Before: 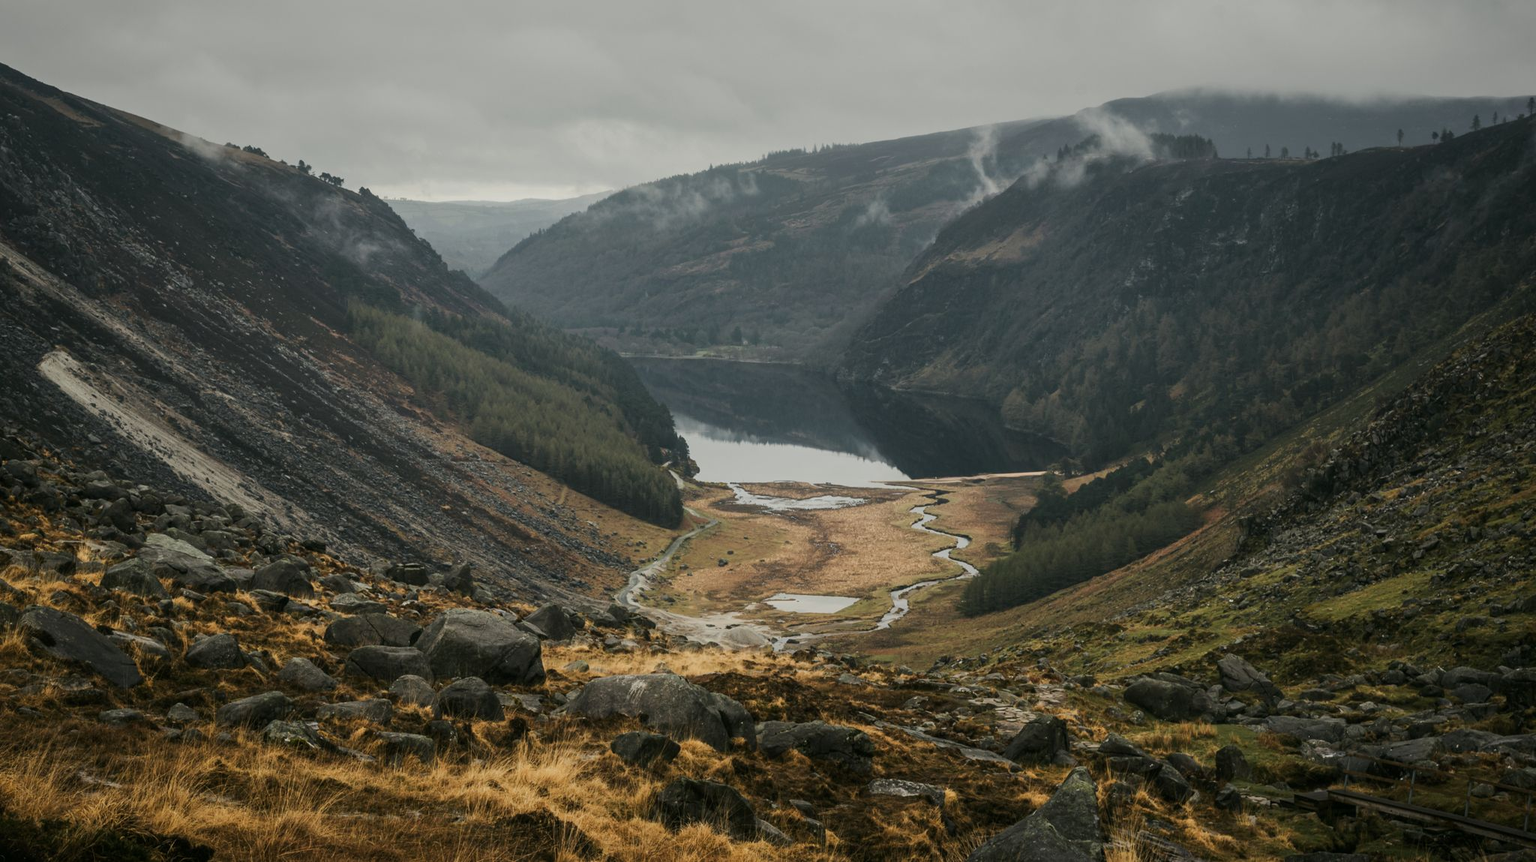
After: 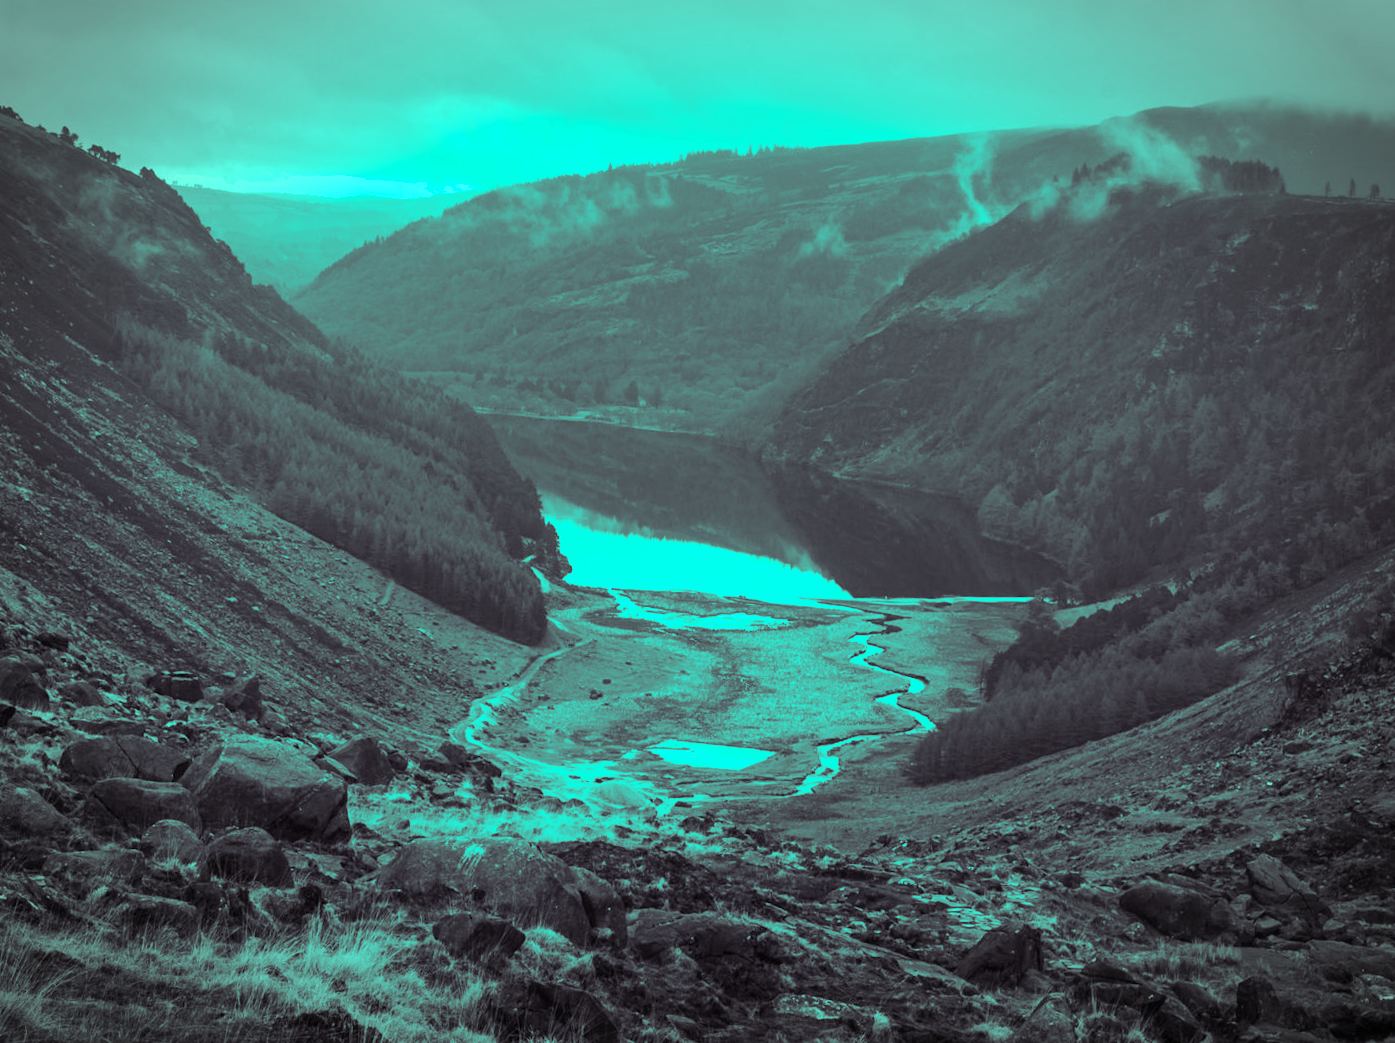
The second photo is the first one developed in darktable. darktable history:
crop and rotate: angle -3.27°, left 14.277%, top 0.028%, right 10.766%, bottom 0.028%
color calibration: output gray [0.18, 0.41, 0.41, 0], gray › normalize channels true, illuminant same as pipeline (D50), adaptation XYZ, x 0.346, y 0.359, gamut compression 0
shadows and highlights: radius 125.46, shadows 21.19, highlights -21.19, low approximation 0.01
exposure: exposure 0.6 EV, compensate highlight preservation false
vignetting: automatic ratio true
color balance rgb: shadows lift › luminance 0.49%, shadows lift › chroma 6.83%, shadows lift › hue 300.29°, power › hue 208.98°, highlights gain › luminance 20.24%, highlights gain › chroma 13.17%, highlights gain › hue 173.85°, perceptual saturation grading › global saturation 18.05%
